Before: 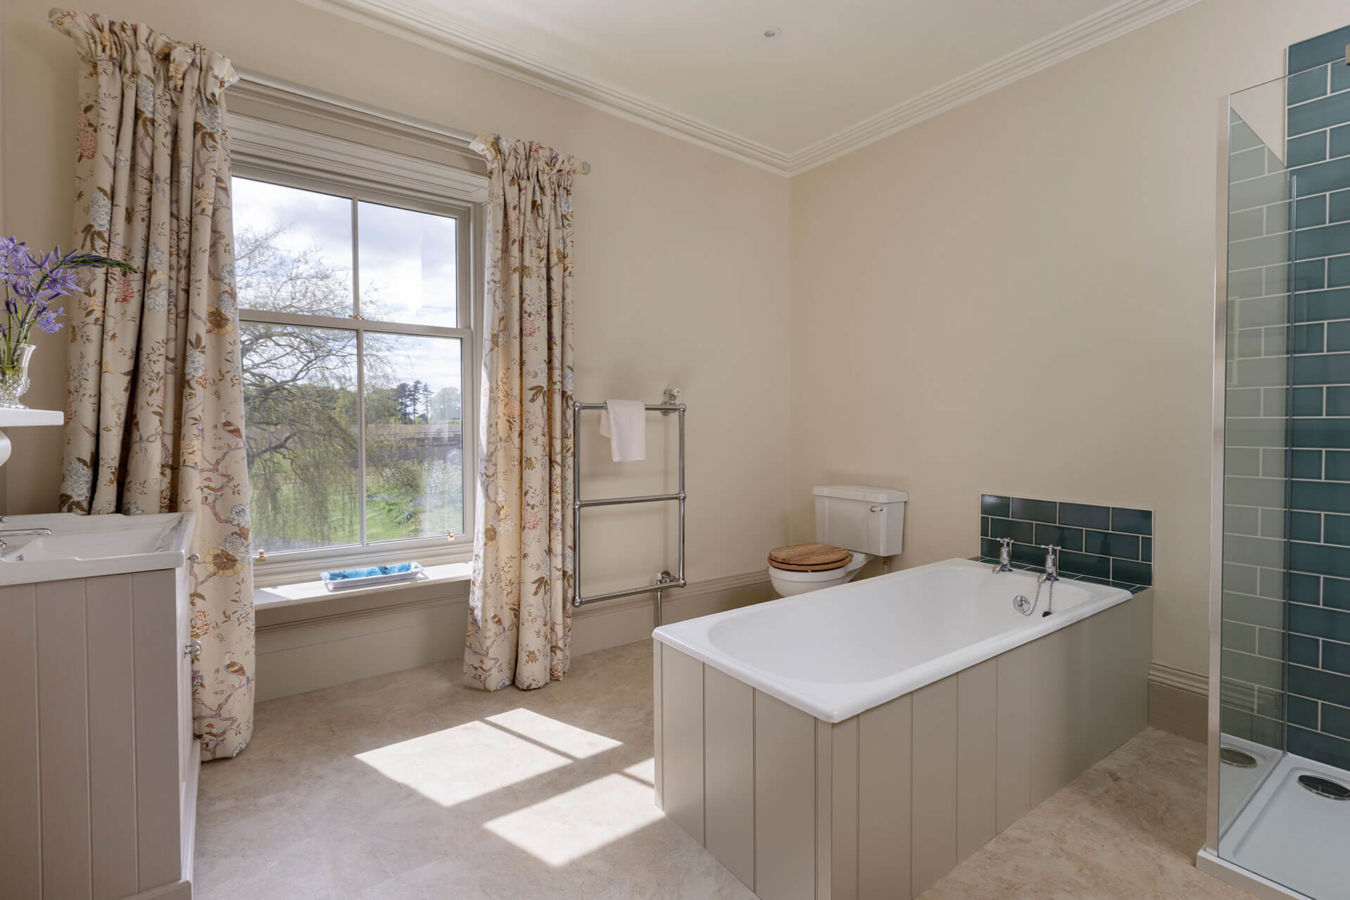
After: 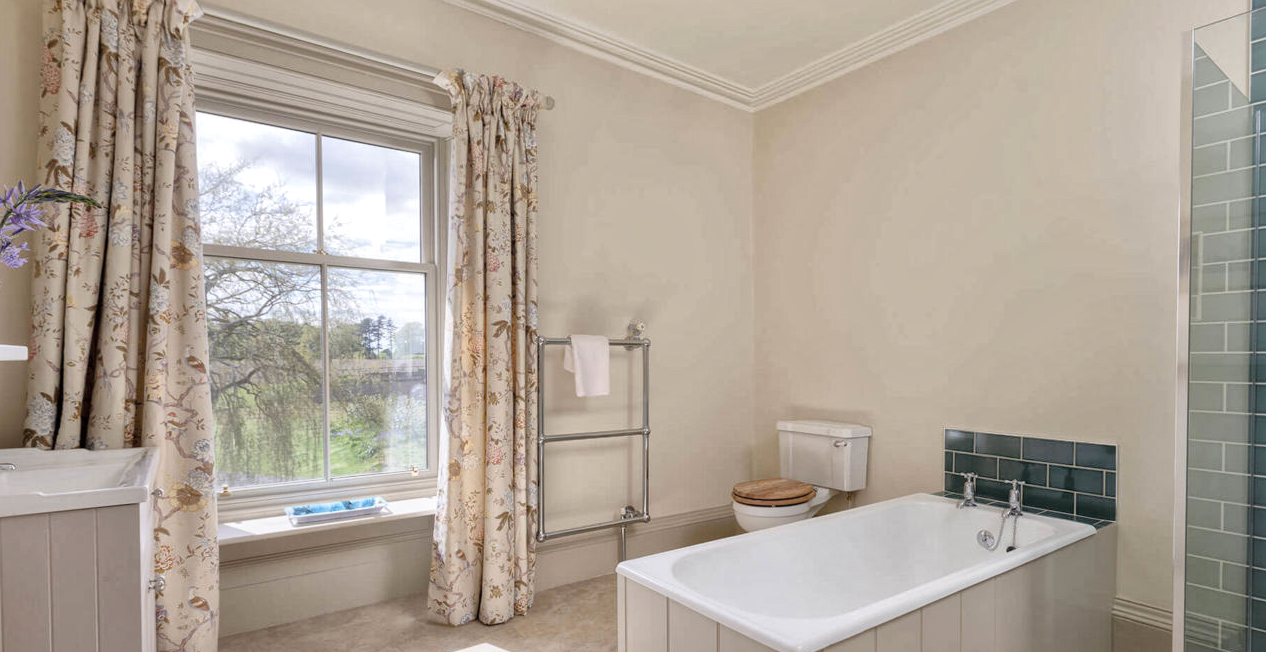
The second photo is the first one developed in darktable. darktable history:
crop: left 2.737%, top 7.287%, right 3.421%, bottom 20.179%
global tonemap: drago (1, 100), detail 1
